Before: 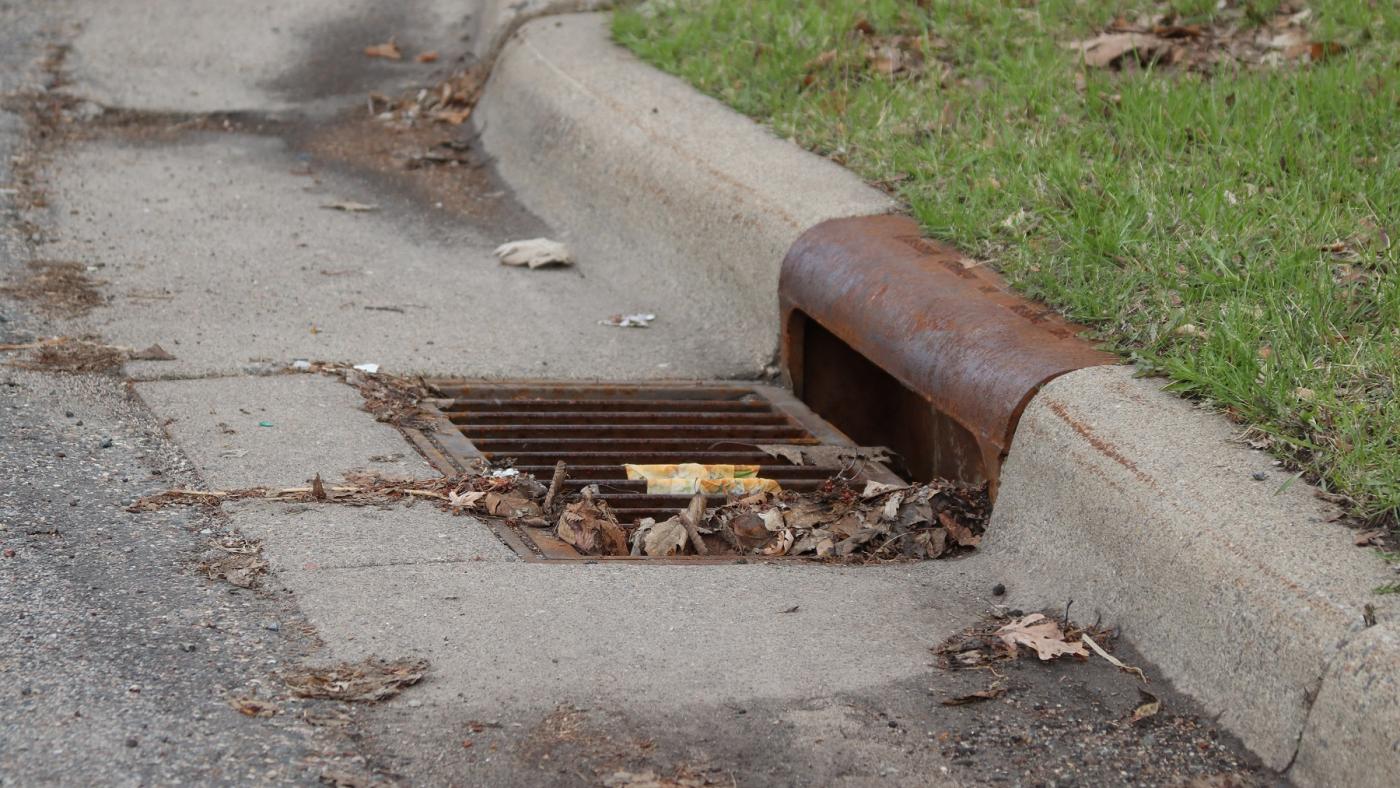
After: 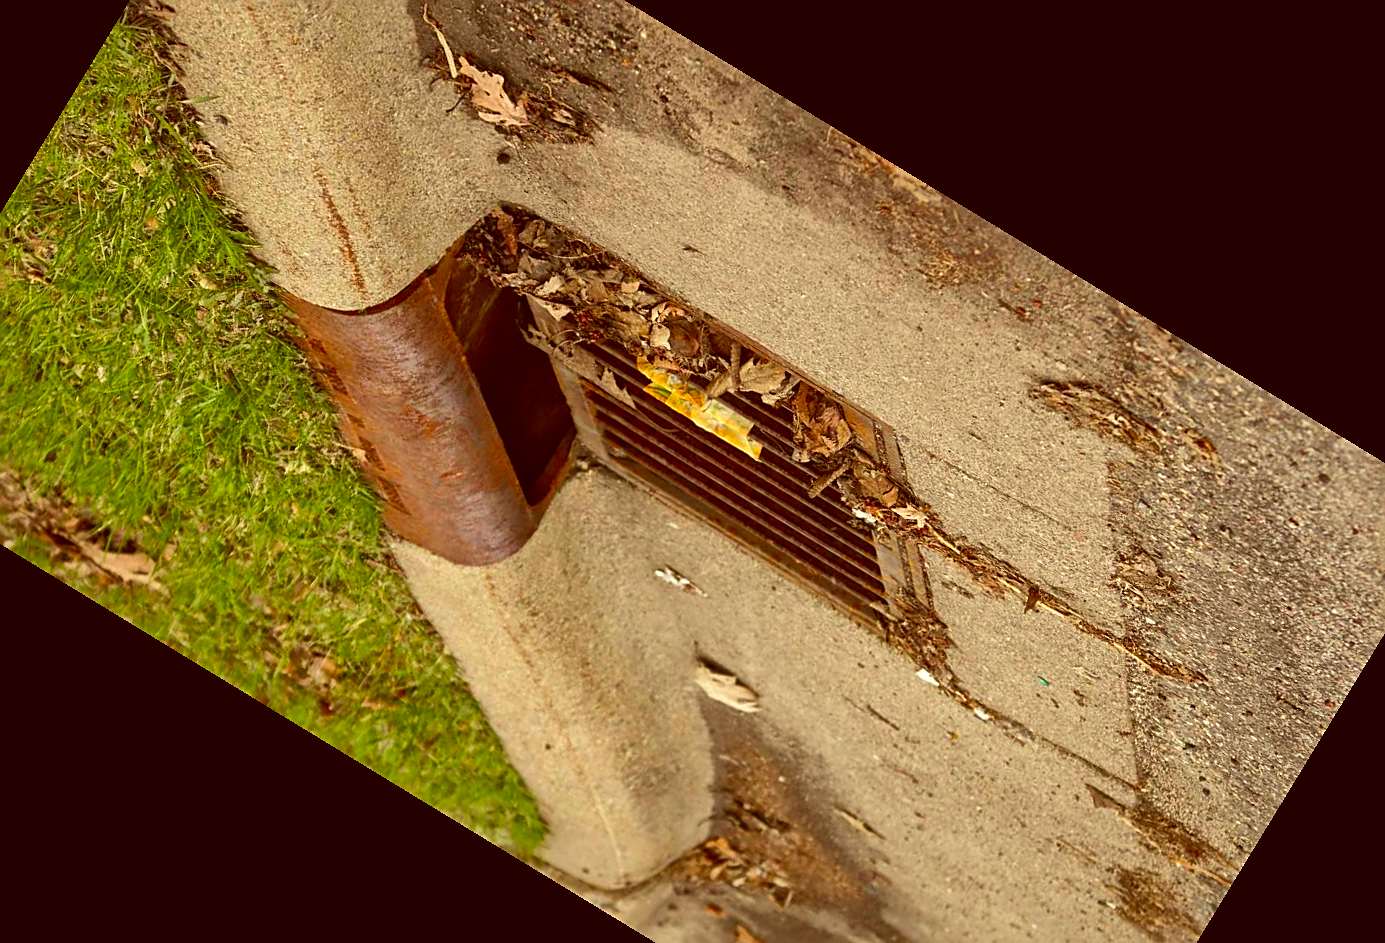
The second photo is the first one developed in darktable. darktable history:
local contrast: mode bilateral grid, contrast 20, coarseness 20, detail 150%, midtone range 0.2
color correction: highlights a* 1.12, highlights b* 24.26, shadows a* 15.58, shadows b* 24.26
shadows and highlights: on, module defaults
tone equalizer: -8 EV -0.417 EV, -7 EV -0.389 EV, -6 EV -0.333 EV, -5 EV -0.222 EV, -3 EV 0.222 EV, -2 EV 0.333 EV, -1 EV 0.389 EV, +0 EV 0.417 EV, edges refinement/feathering 500, mask exposure compensation -1.57 EV, preserve details no
velvia: strength 10%
sharpen: on, module defaults
crop and rotate: angle 148.68°, left 9.111%, top 15.603%, right 4.588%, bottom 17.041%
color balance rgb: linear chroma grading › global chroma 15%, perceptual saturation grading › global saturation 30%
